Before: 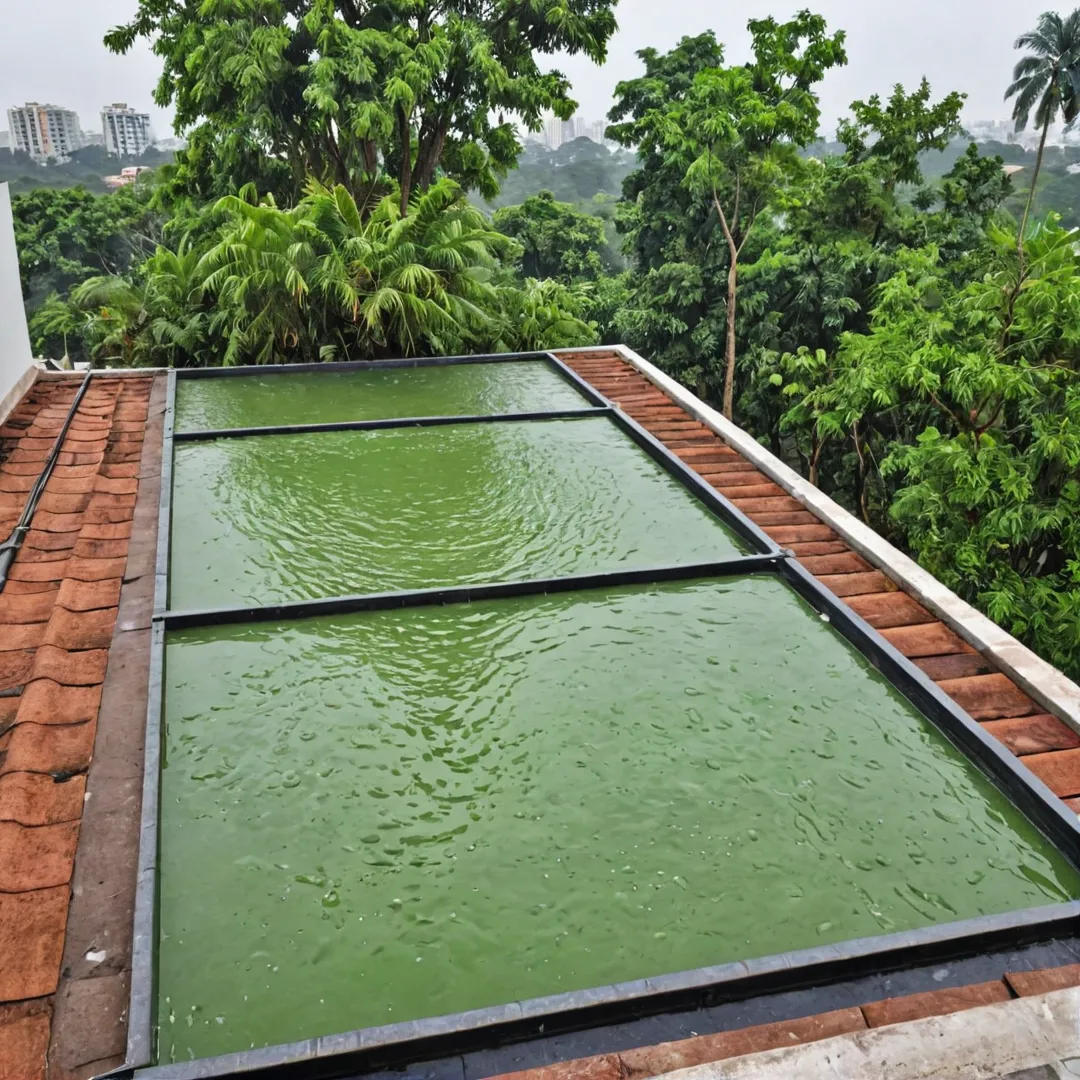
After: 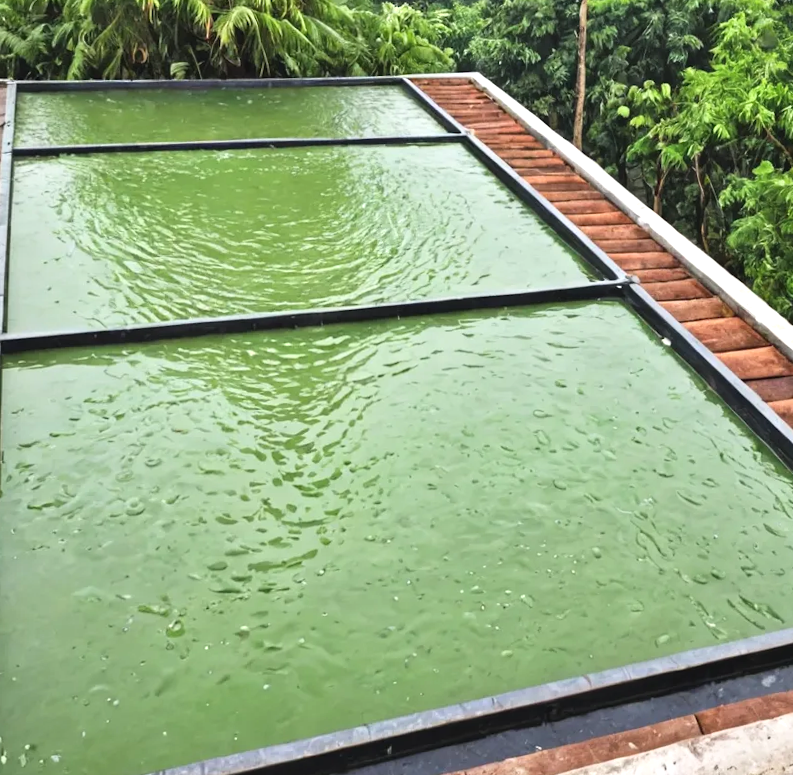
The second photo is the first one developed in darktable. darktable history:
crop: left 16.871%, top 22.857%, right 9.116%
rotate and perspective: rotation 0.679°, lens shift (horizontal) 0.136, crop left 0.009, crop right 0.991, crop top 0.078, crop bottom 0.95
exposure: black level correction -0.002, exposure 0.54 EV, compensate highlight preservation false
shadows and highlights: shadows 0, highlights 40
